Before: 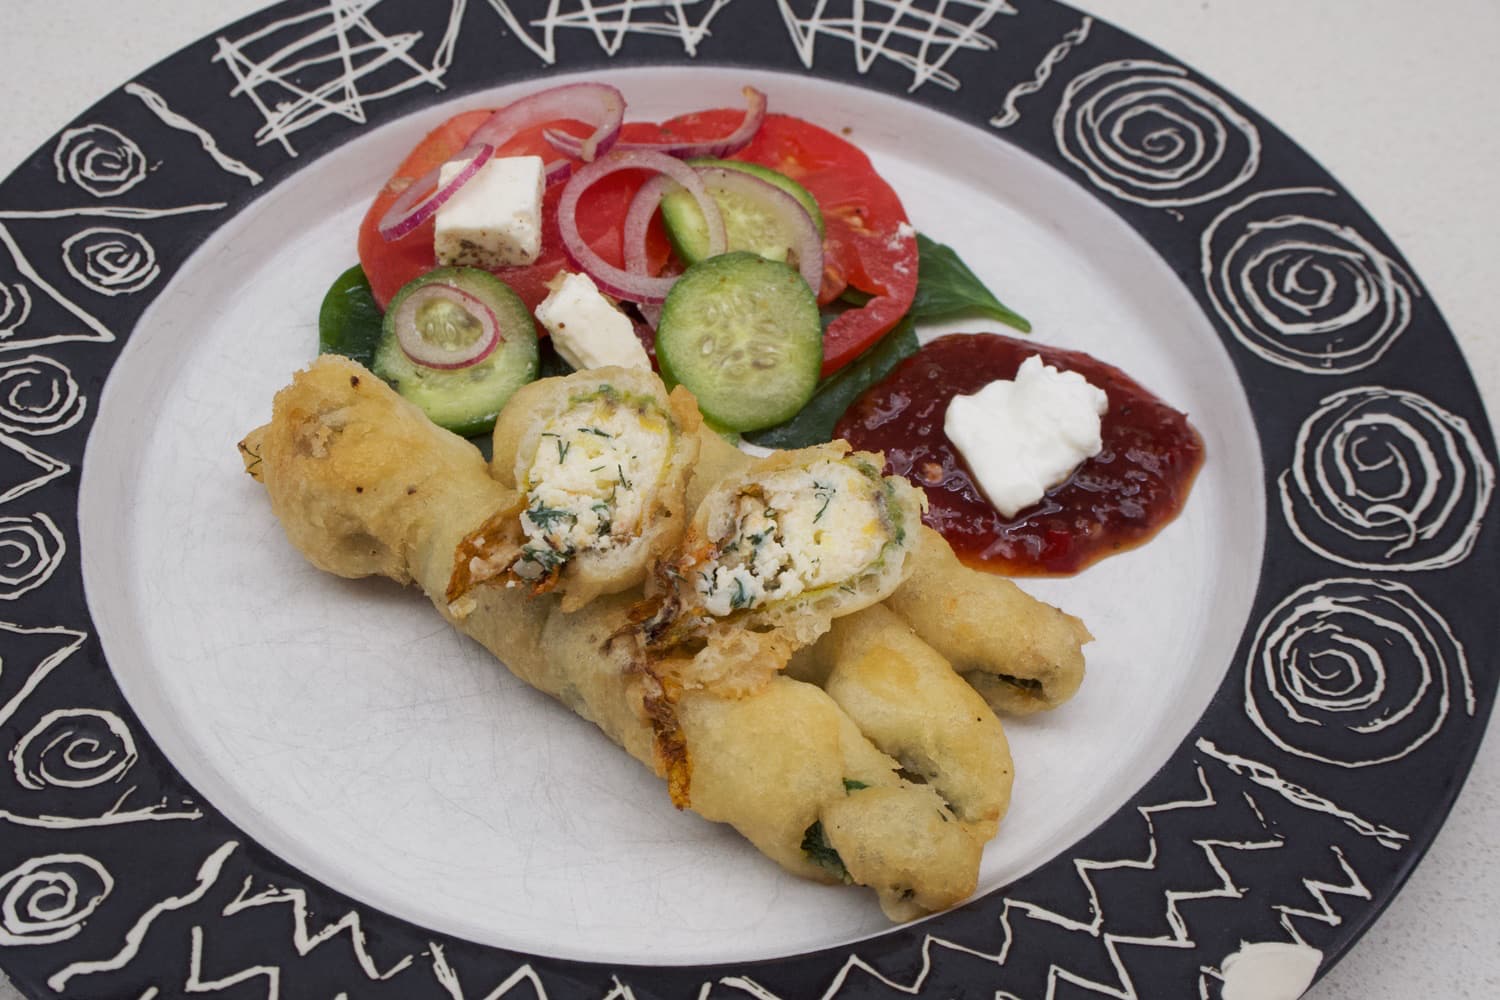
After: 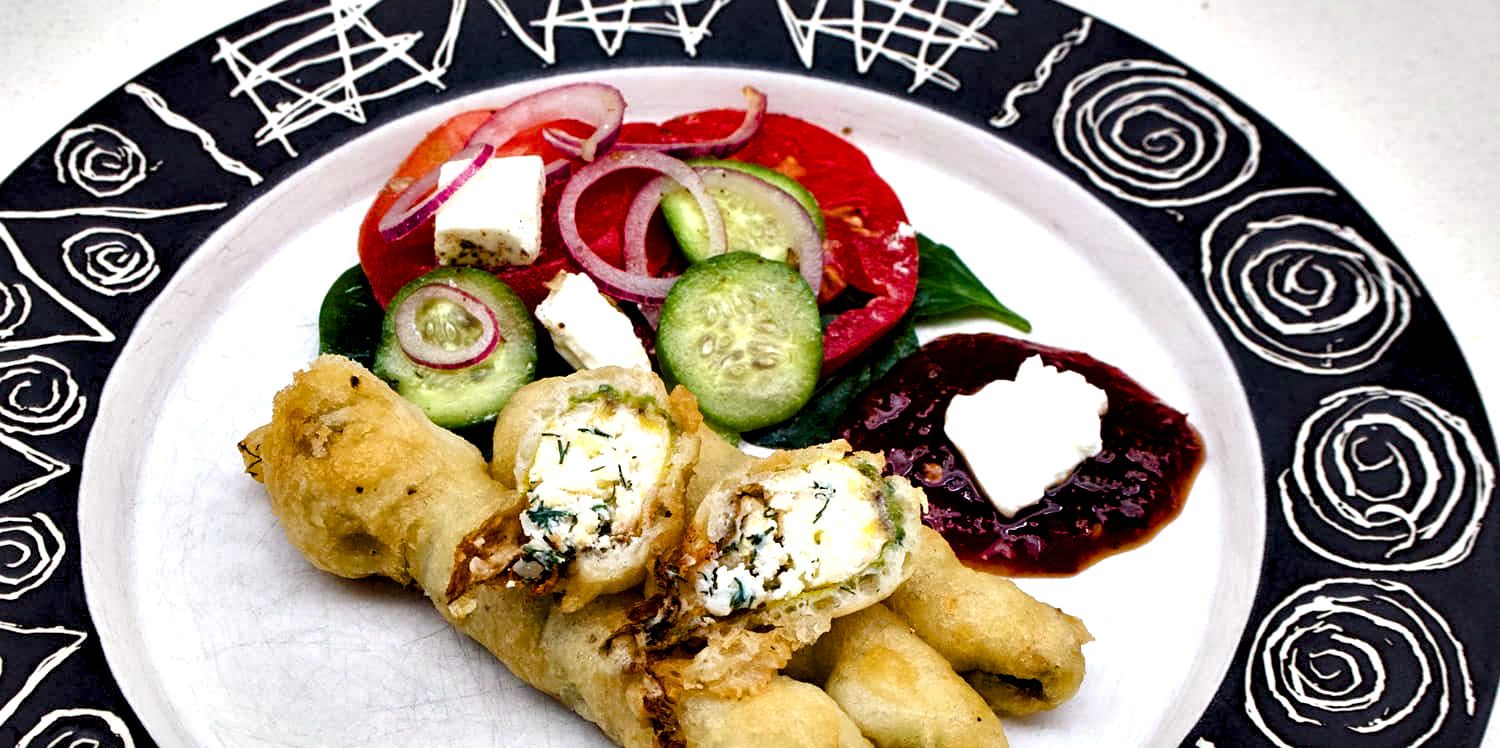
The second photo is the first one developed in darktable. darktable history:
tone equalizer: -8 EV -0.4 EV, -7 EV -0.366 EV, -6 EV -0.299 EV, -5 EV -0.226 EV, -3 EV 0.252 EV, -2 EV 0.321 EV, -1 EV 0.368 EV, +0 EV 0.401 EV
contrast equalizer: octaves 7, y [[0.627 ×6], [0.563 ×6], [0 ×6], [0 ×6], [0 ×6]]
color balance rgb: perceptual saturation grading › global saturation 20%, perceptual saturation grading › highlights -25.442%, perceptual saturation grading › shadows 49.8%, global vibrance 15.158%
crop: bottom 24.685%
local contrast: mode bilateral grid, contrast 20, coarseness 50, detail 119%, midtone range 0.2
sharpen: amount 0.206
